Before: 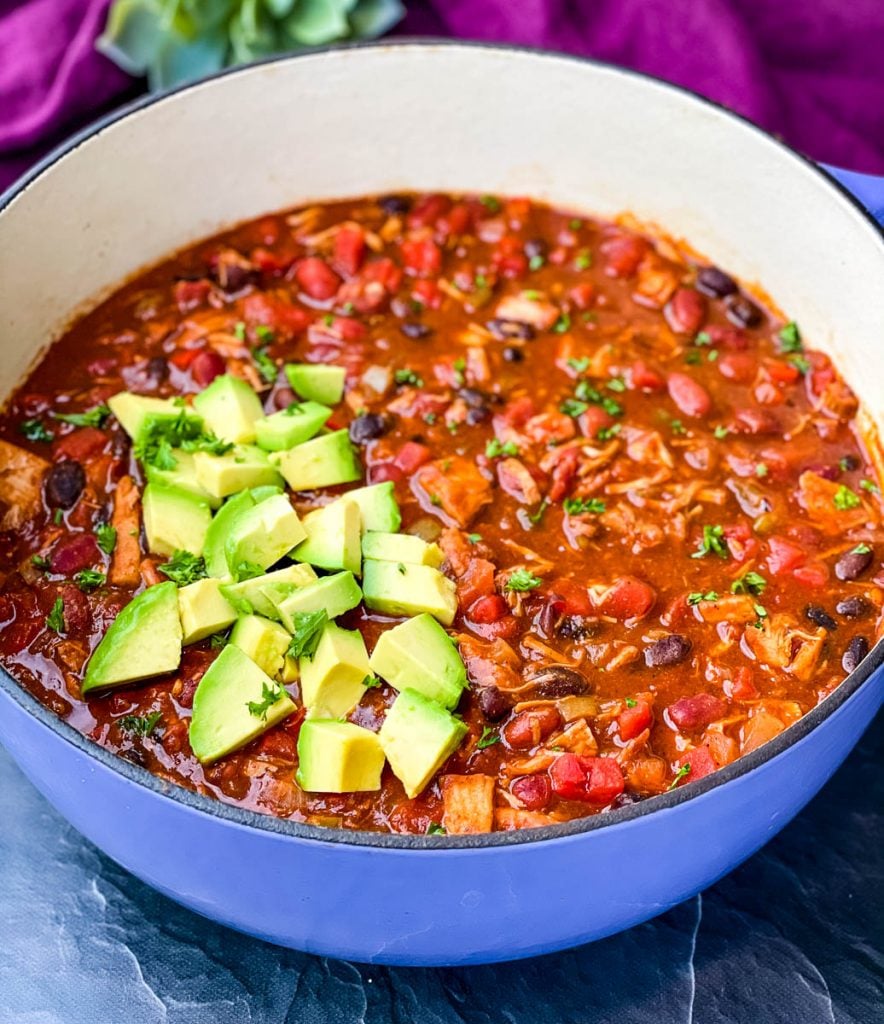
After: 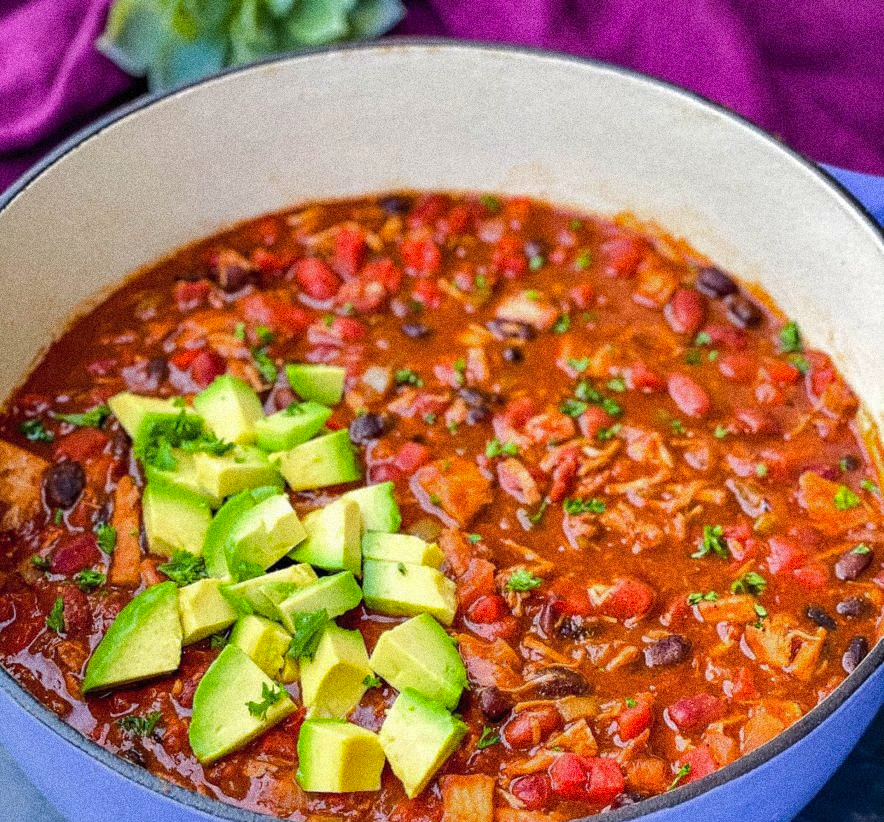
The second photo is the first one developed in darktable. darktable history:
crop: bottom 19.644%
grain: coarseness 14.49 ISO, strength 48.04%, mid-tones bias 35%
shadows and highlights: shadows 40, highlights -60
